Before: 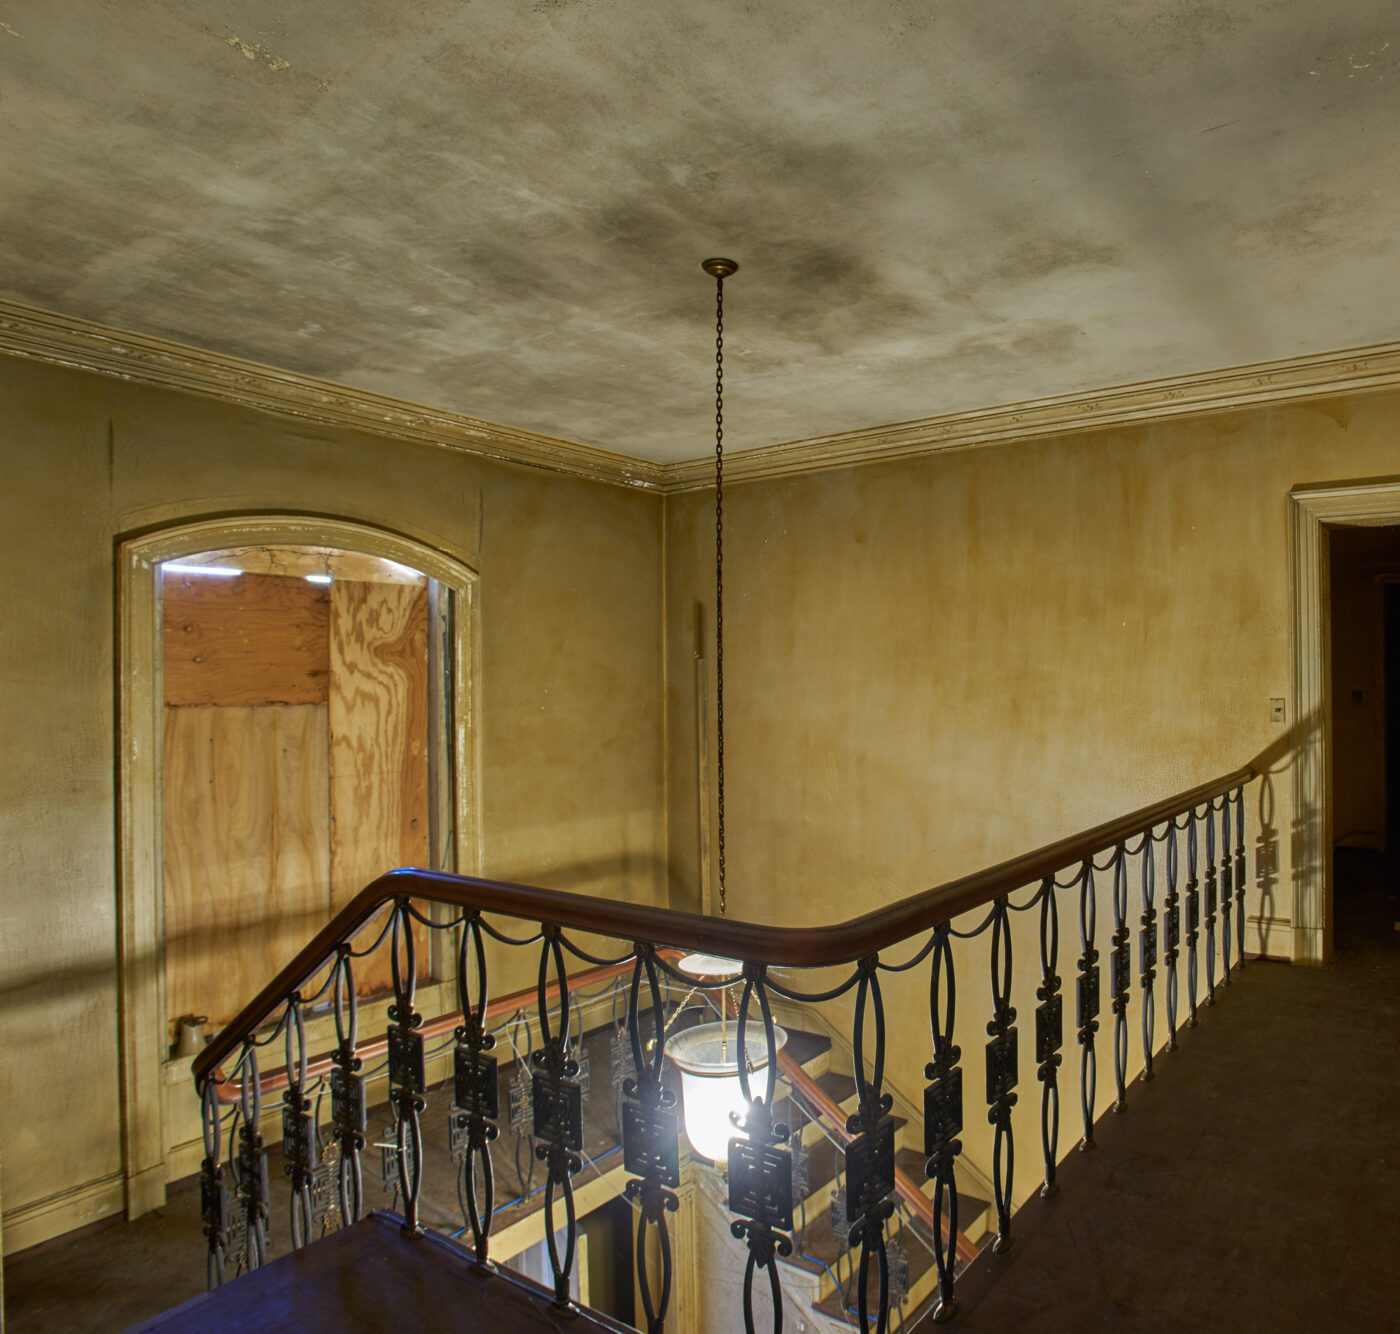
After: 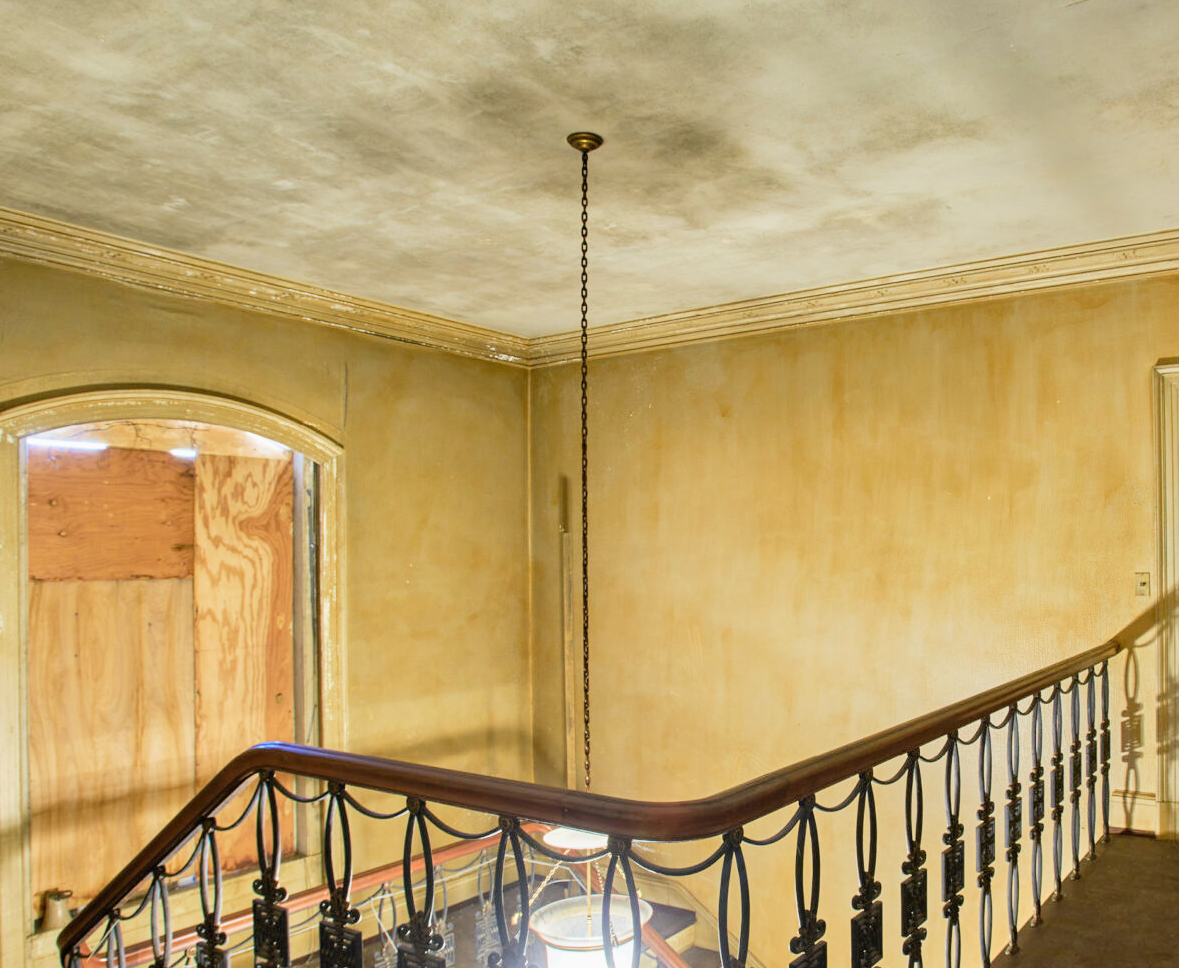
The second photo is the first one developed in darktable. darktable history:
crop and rotate: left 9.704%, top 9.474%, right 6.074%, bottom 17.955%
exposure: black level correction 0, exposure 1.573 EV, compensate highlight preservation false
filmic rgb: black relative exposure -7.65 EV, white relative exposure 4.56 EV, threshold 5.98 EV, hardness 3.61, enable highlight reconstruction true
